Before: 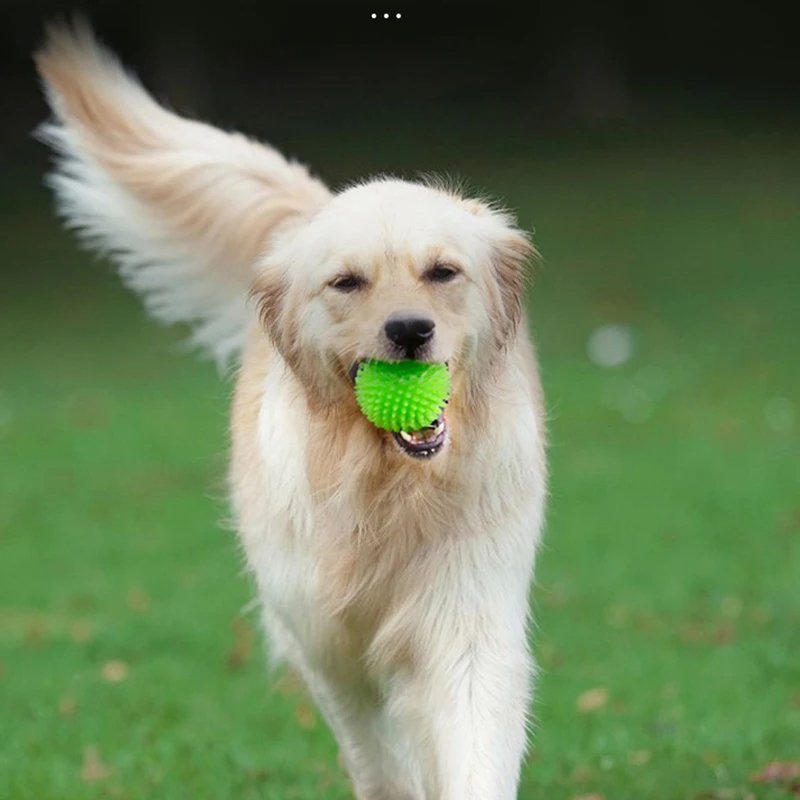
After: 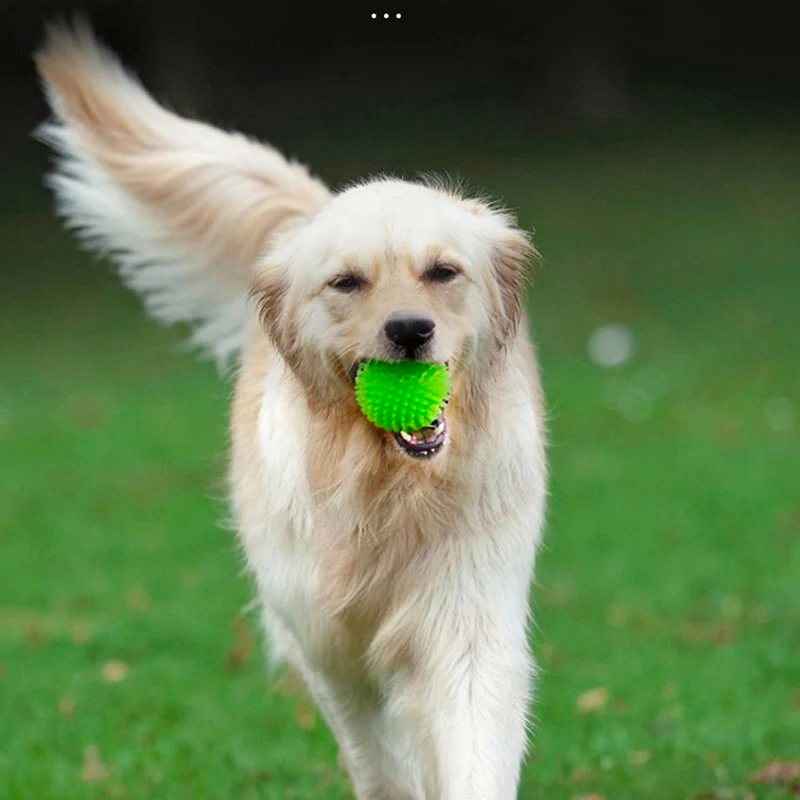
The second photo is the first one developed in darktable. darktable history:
vibrance: vibrance 100%
local contrast: mode bilateral grid, contrast 30, coarseness 25, midtone range 0.2
